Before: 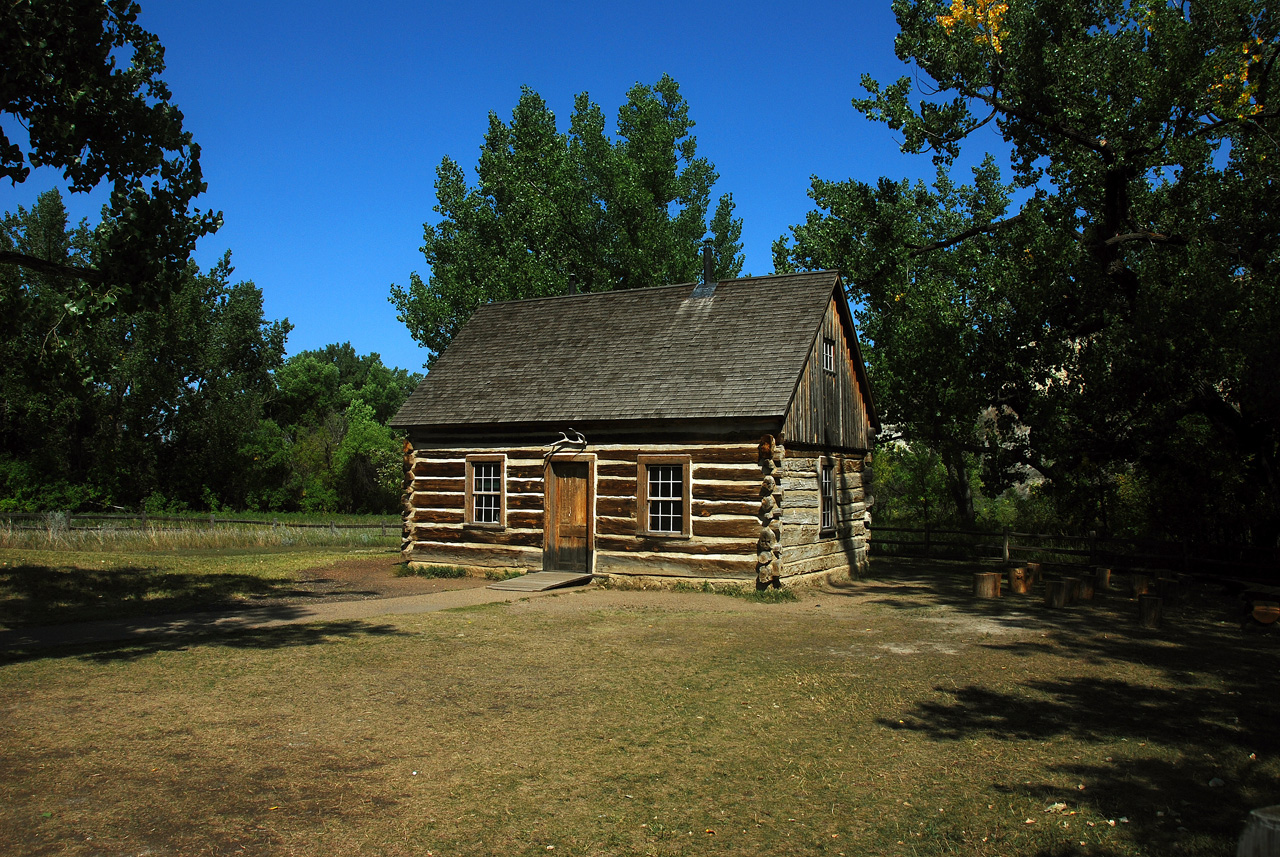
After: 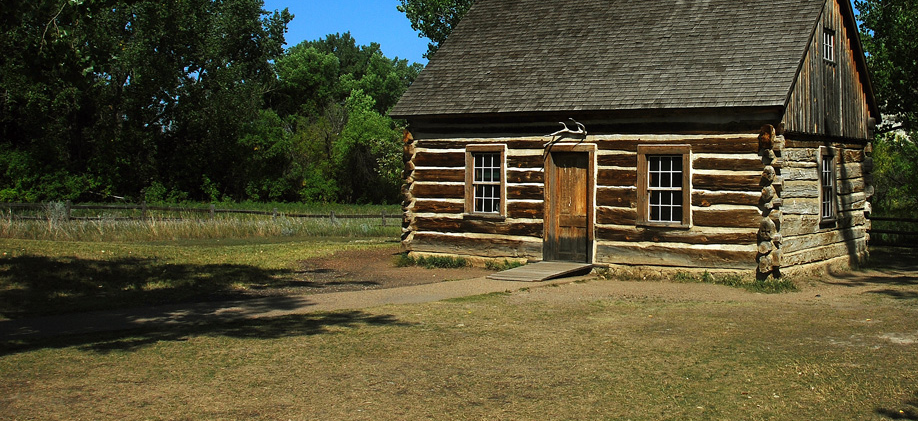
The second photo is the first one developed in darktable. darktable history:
crop: top 36.202%, right 28.224%, bottom 14.628%
